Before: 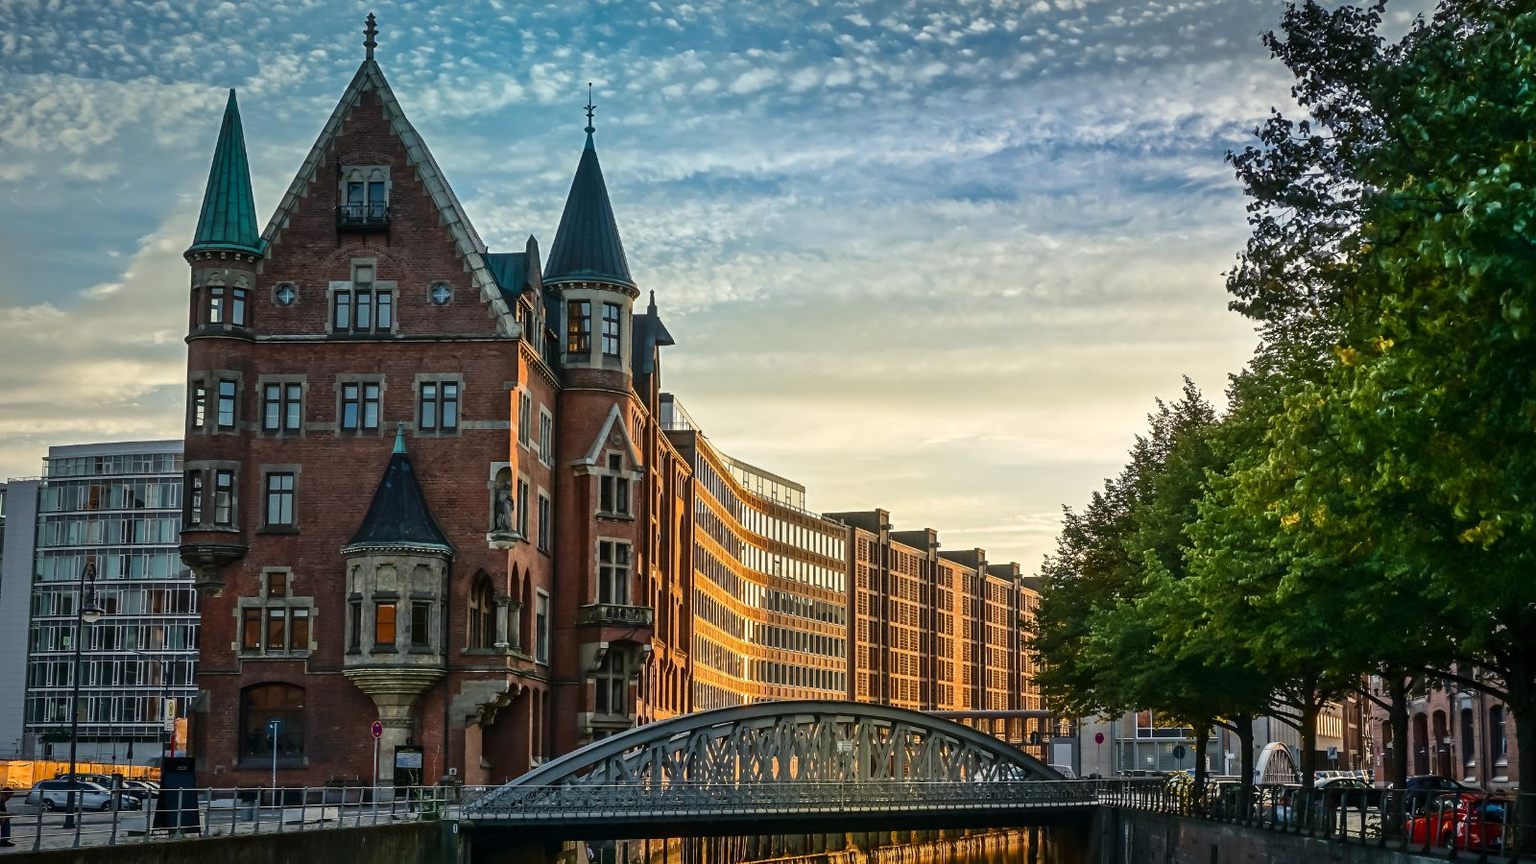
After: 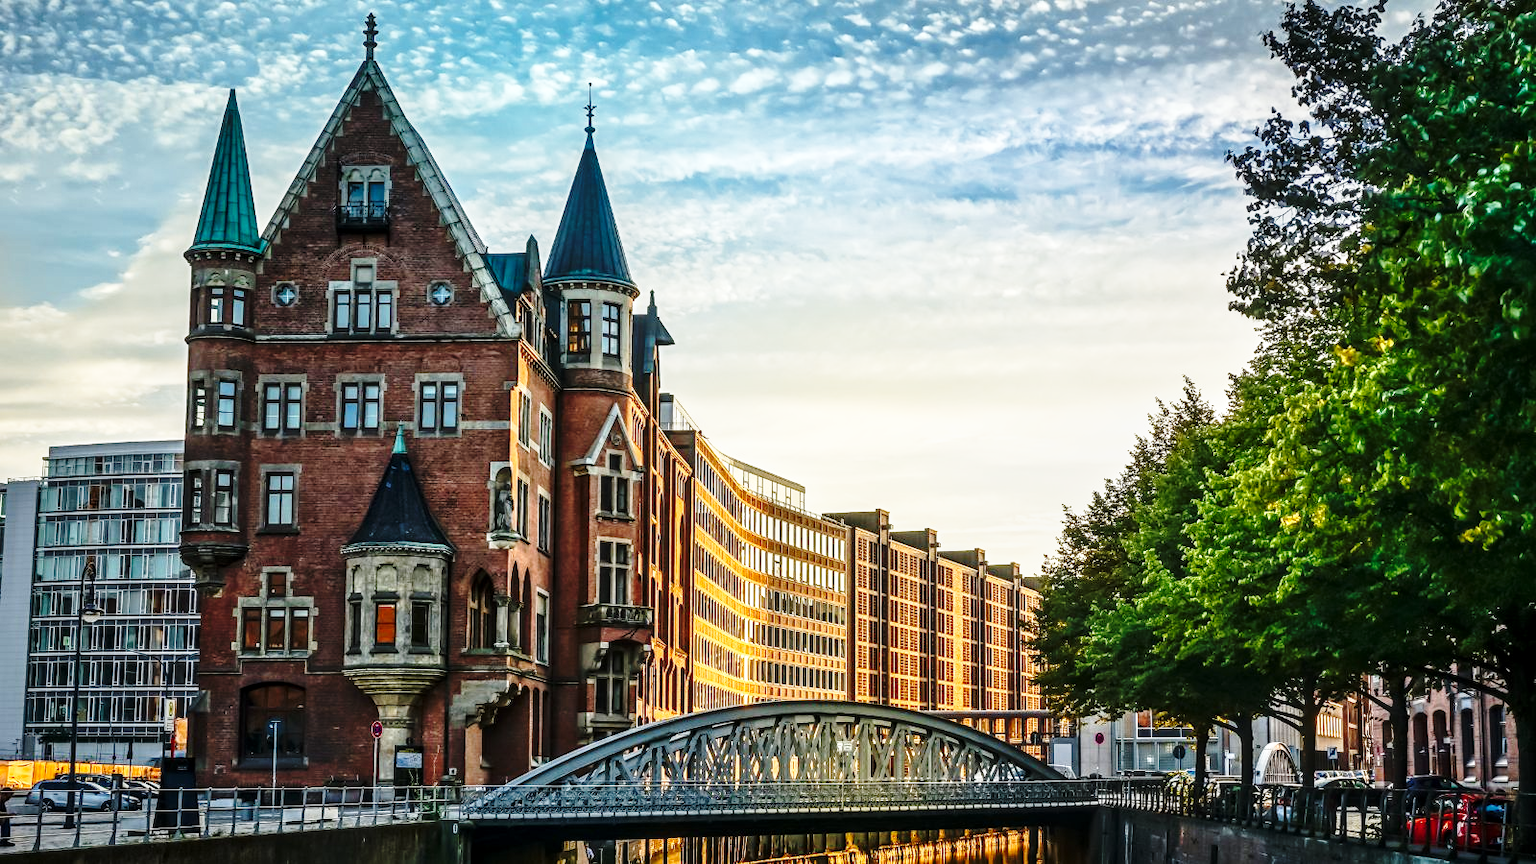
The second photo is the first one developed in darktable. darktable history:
local contrast: detail 130%
base curve: curves: ch0 [(0, 0) (0.028, 0.03) (0.105, 0.232) (0.387, 0.748) (0.754, 0.968) (1, 1)], preserve colors none
